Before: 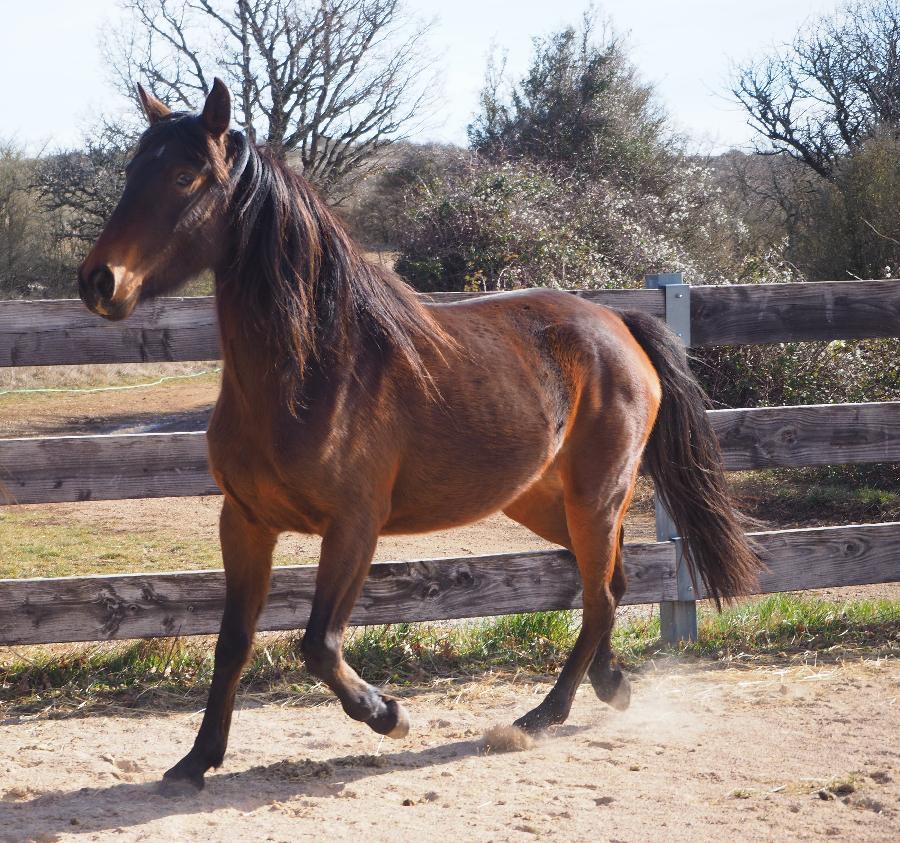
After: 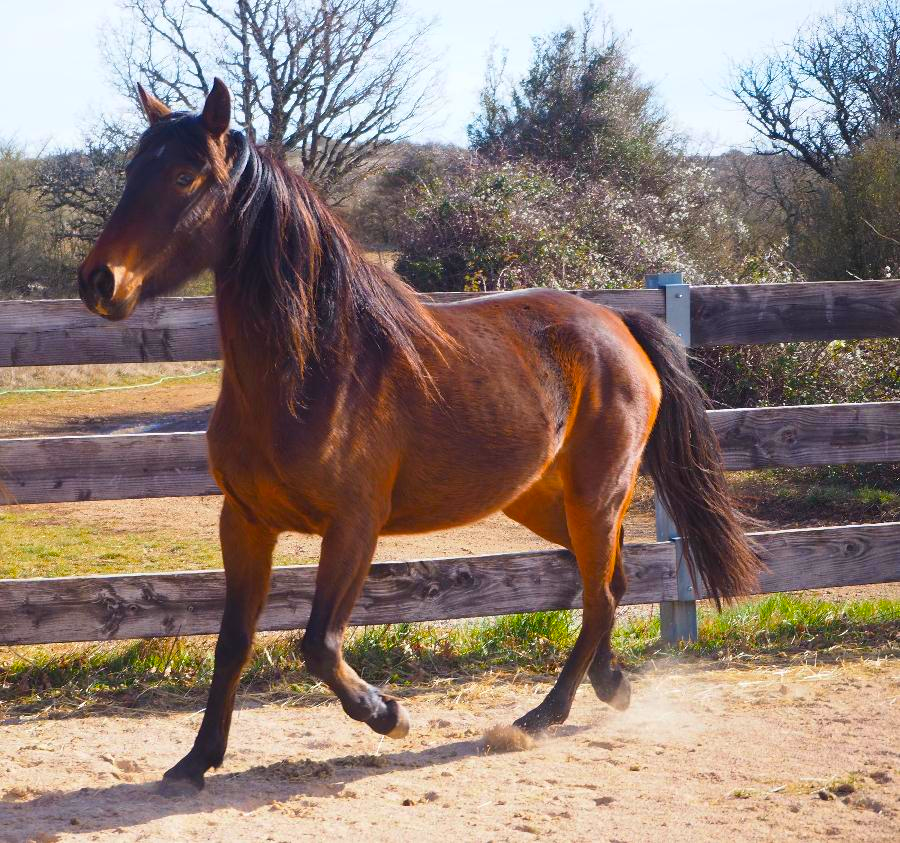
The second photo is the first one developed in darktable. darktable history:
color balance rgb: linear chroma grading › global chroma 14.673%, perceptual saturation grading › global saturation 10.863%, global vibrance 40.779%
